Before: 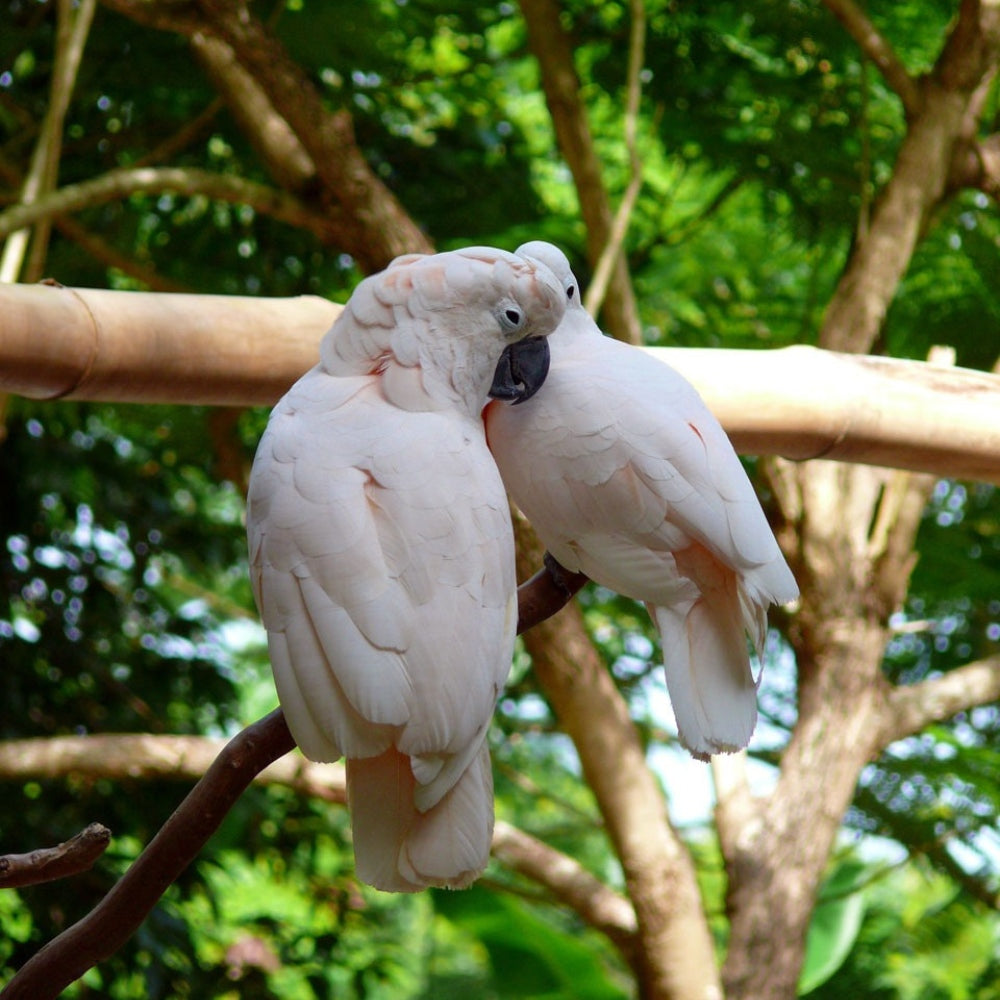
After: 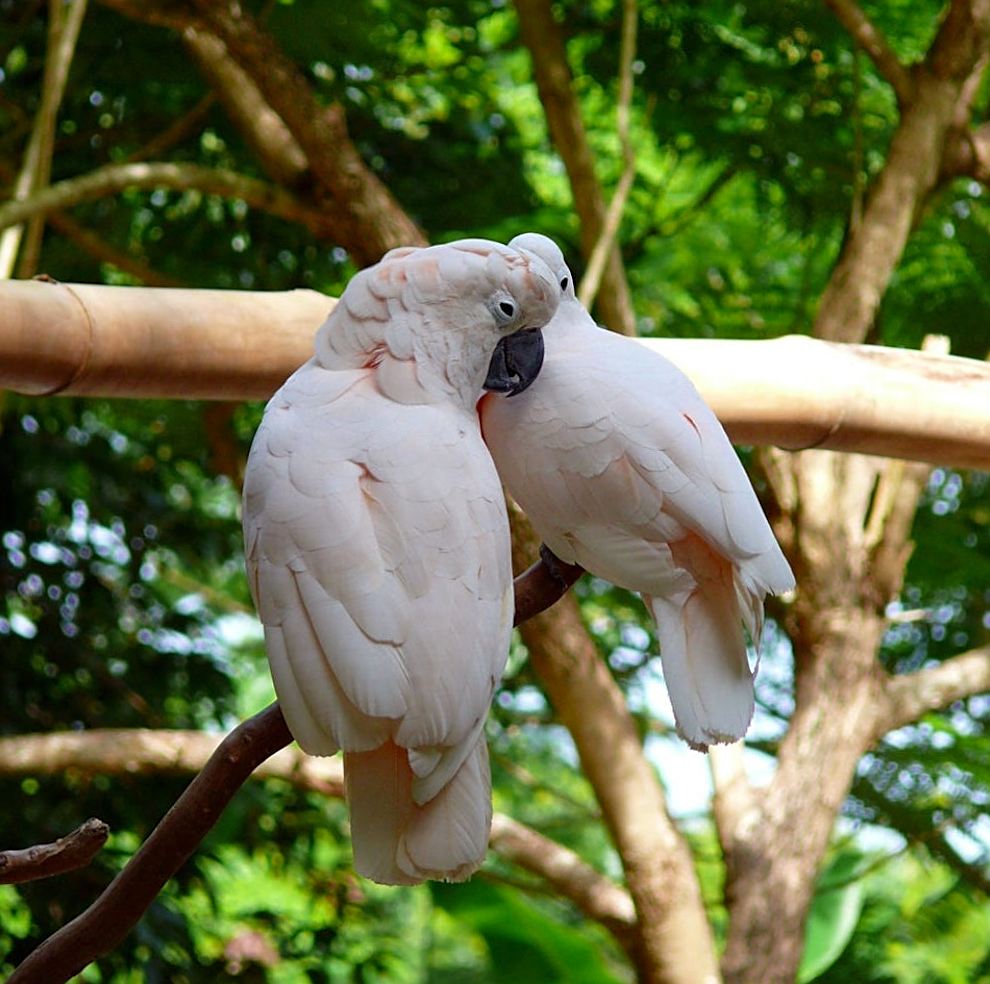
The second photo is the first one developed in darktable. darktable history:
sharpen: on, module defaults
rotate and perspective: rotation -0.45°, automatic cropping original format, crop left 0.008, crop right 0.992, crop top 0.012, crop bottom 0.988
color zones: curves: ch1 [(0, 0.523) (0.143, 0.545) (0.286, 0.52) (0.429, 0.506) (0.571, 0.503) (0.714, 0.503) (0.857, 0.508) (1, 0.523)]
